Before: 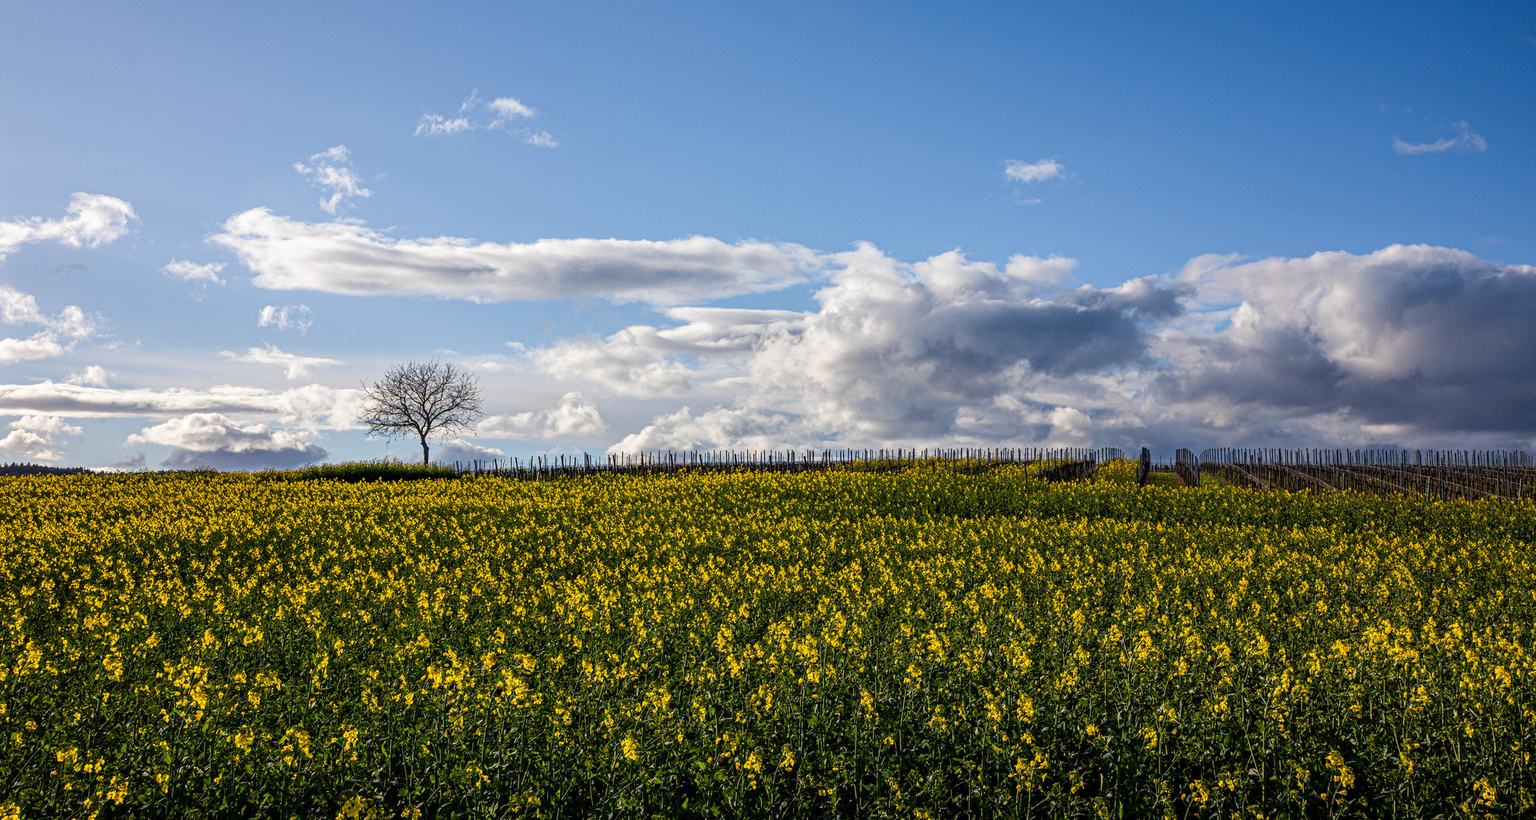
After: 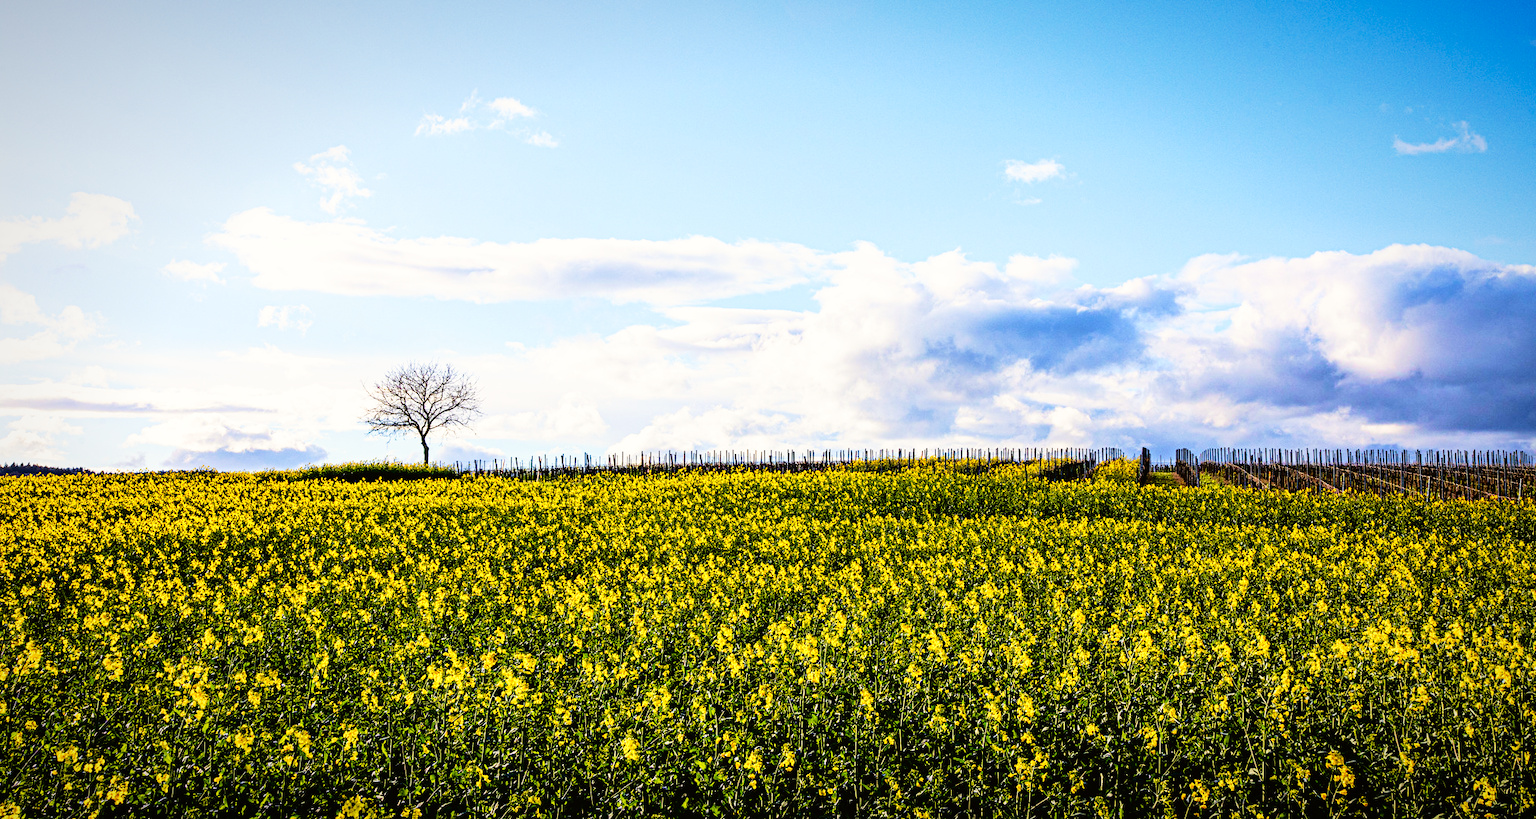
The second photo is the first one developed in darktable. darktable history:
velvia: on, module defaults
tone curve: curves: ch0 [(0, 0.01) (0.058, 0.039) (0.159, 0.117) (0.282, 0.327) (0.45, 0.534) (0.676, 0.751) (0.89, 0.919) (1, 1)]; ch1 [(0, 0) (0.094, 0.081) (0.285, 0.299) (0.385, 0.403) (0.447, 0.455) (0.495, 0.496) (0.544, 0.552) (0.589, 0.612) (0.722, 0.728) (1, 1)]; ch2 [(0, 0) (0.257, 0.217) (0.43, 0.421) (0.498, 0.507) (0.531, 0.544) (0.56, 0.579) (0.625, 0.642) (1, 1)], color space Lab, independent channels, preserve colors none
vignetting: fall-off start 80.87%, fall-off radius 61.59%, brightness -0.384, saturation 0.007, center (0, 0.007), automatic ratio true, width/height ratio 1.418
base curve: curves: ch0 [(0, 0) (0.007, 0.004) (0.027, 0.03) (0.046, 0.07) (0.207, 0.54) (0.442, 0.872) (0.673, 0.972) (1, 1)], preserve colors none
